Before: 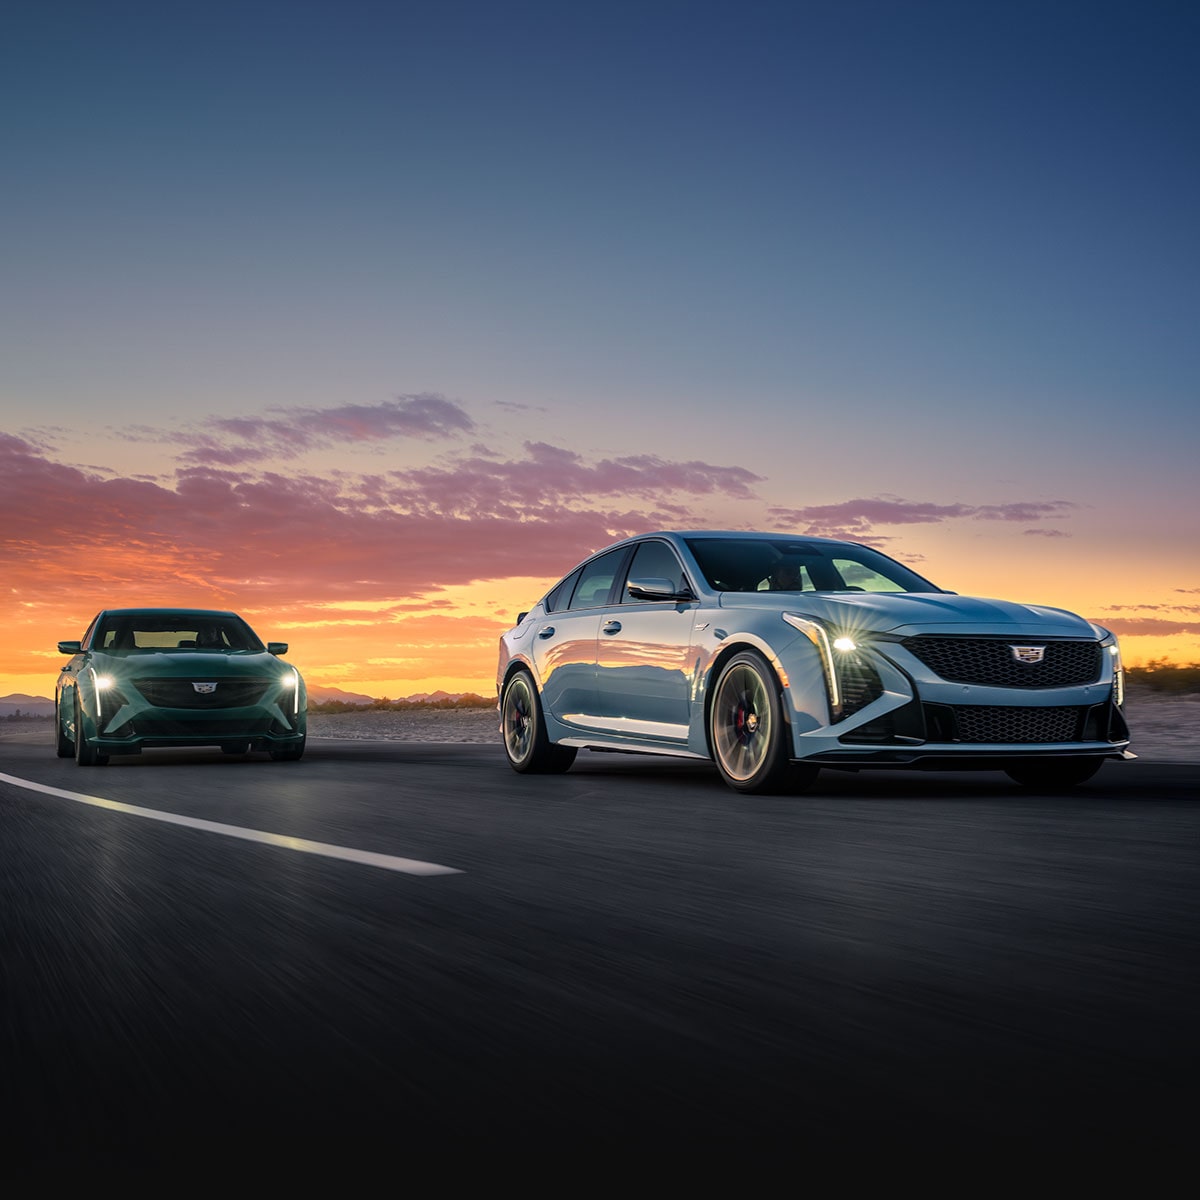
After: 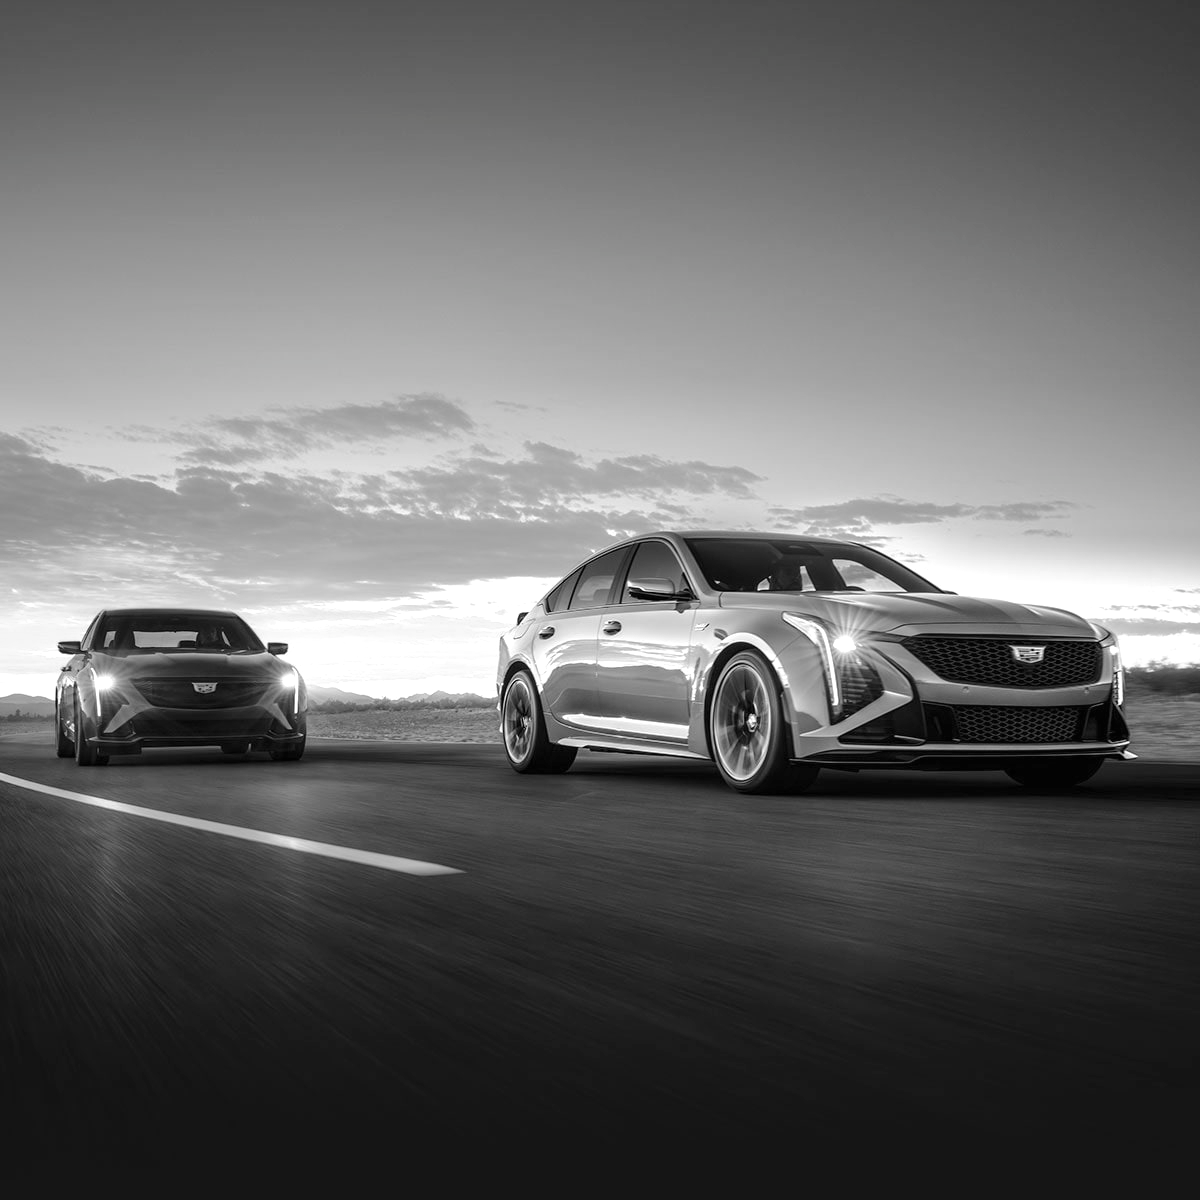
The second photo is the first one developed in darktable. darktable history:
exposure: black level correction 0, exposure 0.5 EV, compensate exposure bias true, compensate highlight preservation false
color calibration: output gray [0.714, 0.278, 0, 0], illuminant same as pipeline (D50), adaptation none (bypass)
color balance rgb: perceptual saturation grading › global saturation 25%, perceptual brilliance grading › mid-tones 10%, perceptual brilliance grading › shadows 15%, global vibrance 20%
